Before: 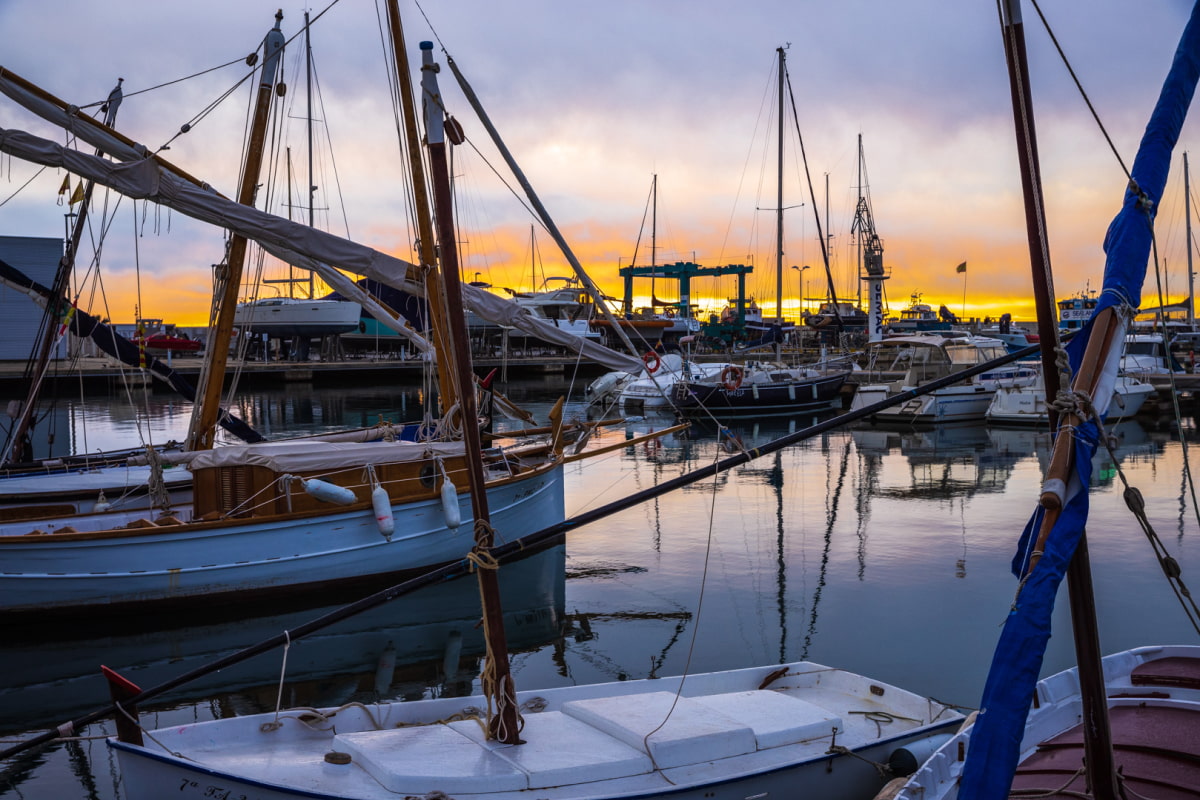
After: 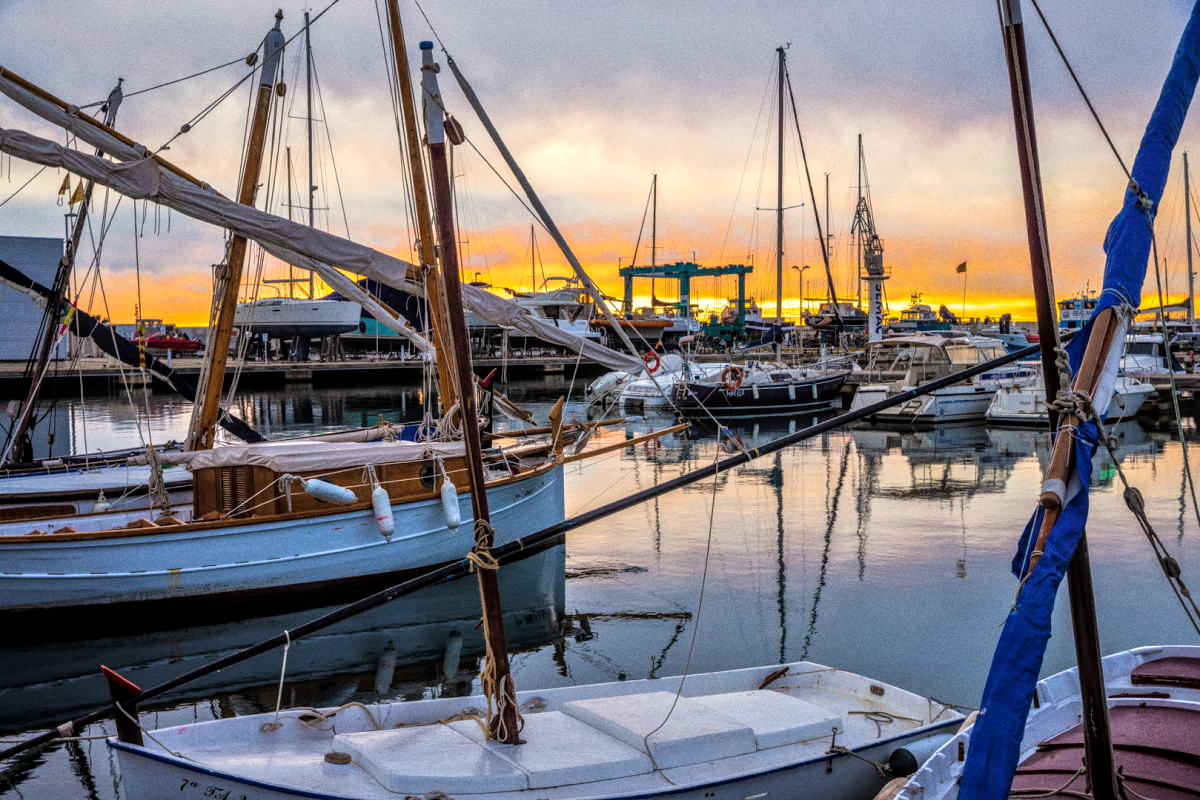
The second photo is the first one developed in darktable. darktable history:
local contrast: on, module defaults
grain: coarseness 22.88 ISO
white balance: red 1.029, blue 0.92
tone equalizer: -7 EV 0.15 EV, -6 EV 0.6 EV, -5 EV 1.15 EV, -4 EV 1.33 EV, -3 EV 1.15 EV, -2 EV 0.6 EV, -1 EV 0.15 EV, mask exposure compensation -0.5 EV
